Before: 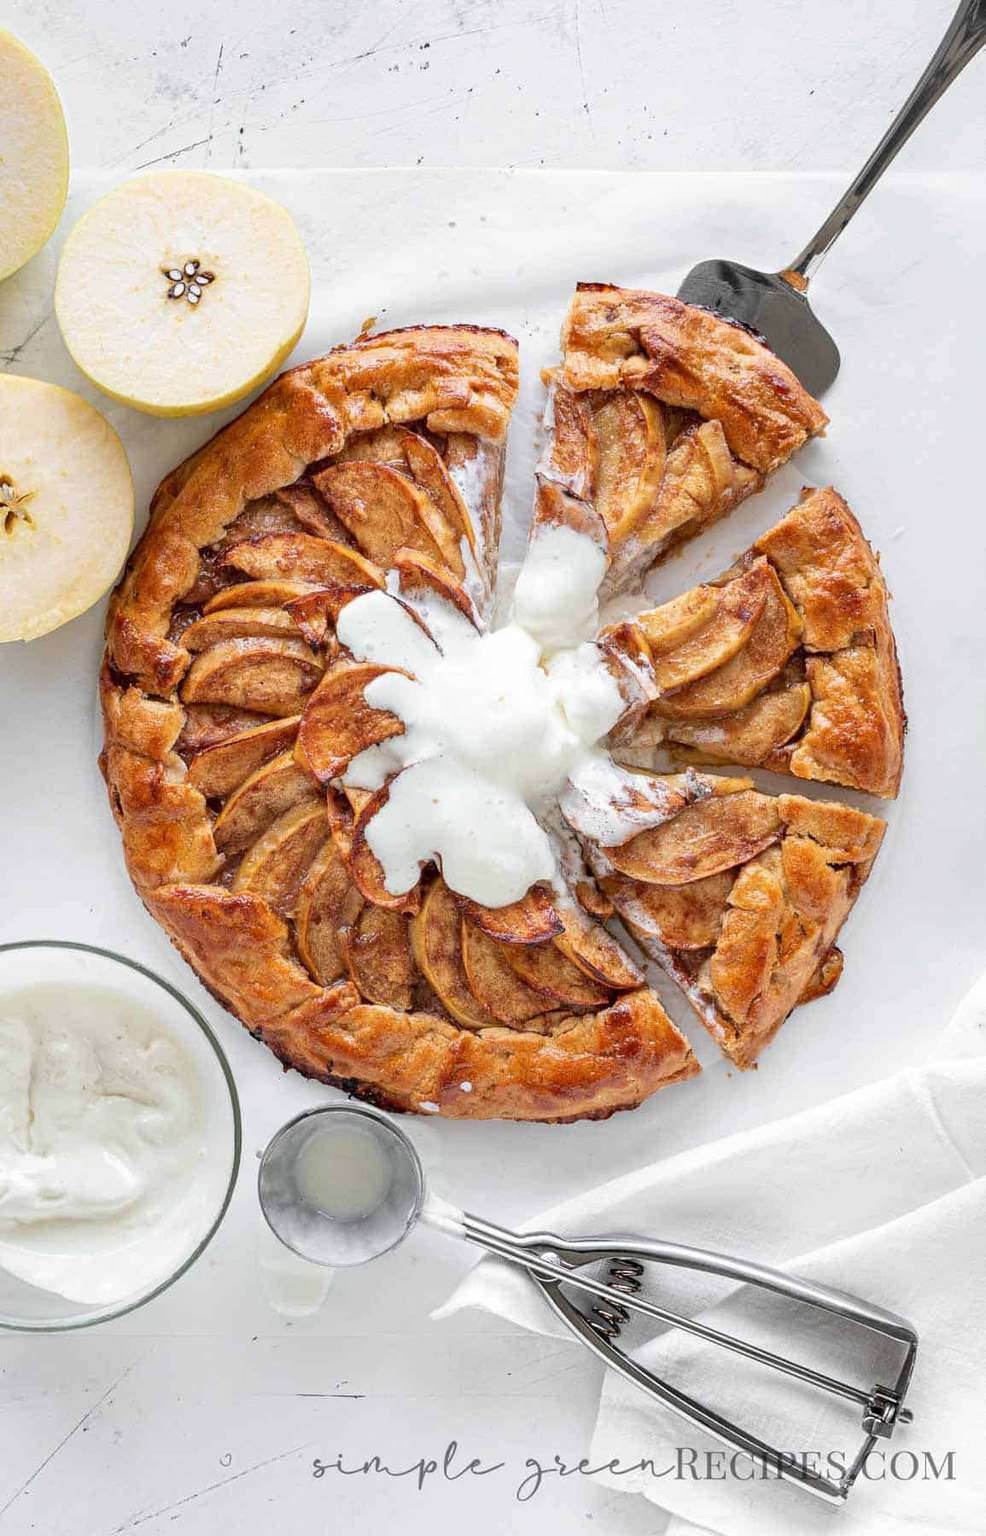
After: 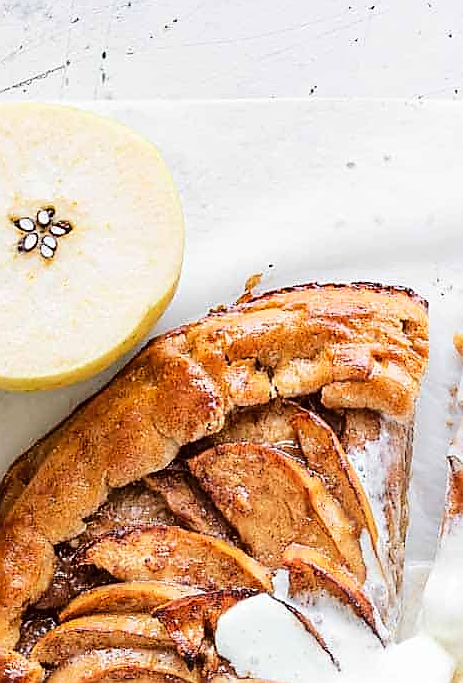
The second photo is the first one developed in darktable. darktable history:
sharpen: radius 1.355, amount 1.233, threshold 0.821
tone curve: curves: ch0 [(0, 0) (0.033, 0.016) (0.171, 0.127) (0.33, 0.331) (0.432, 0.475) (0.601, 0.665) (0.843, 0.876) (1, 1)]; ch1 [(0, 0) (0.339, 0.349) (0.445, 0.42) (0.476, 0.47) (0.501, 0.499) (0.516, 0.525) (0.548, 0.563) (0.584, 0.633) (0.728, 0.746) (1, 1)]; ch2 [(0, 0) (0.327, 0.324) (0.417, 0.44) (0.46, 0.453) (0.502, 0.498) (0.517, 0.524) (0.53, 0.554) (0.579, 0.599) (0.745, 0.704) (1, 1)], color space Lab, linked channels, preserve colors none
crop: left 15.568%, top 5.464%, right 44.265%, bottom 56.55%
